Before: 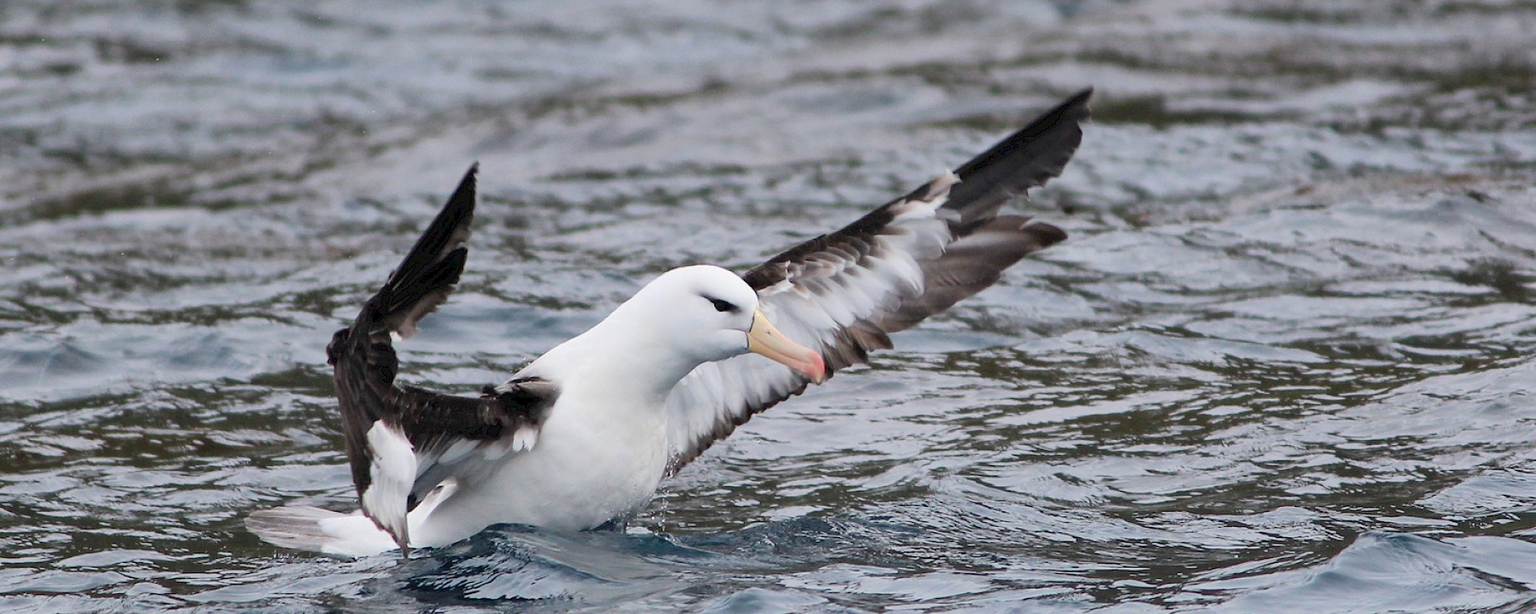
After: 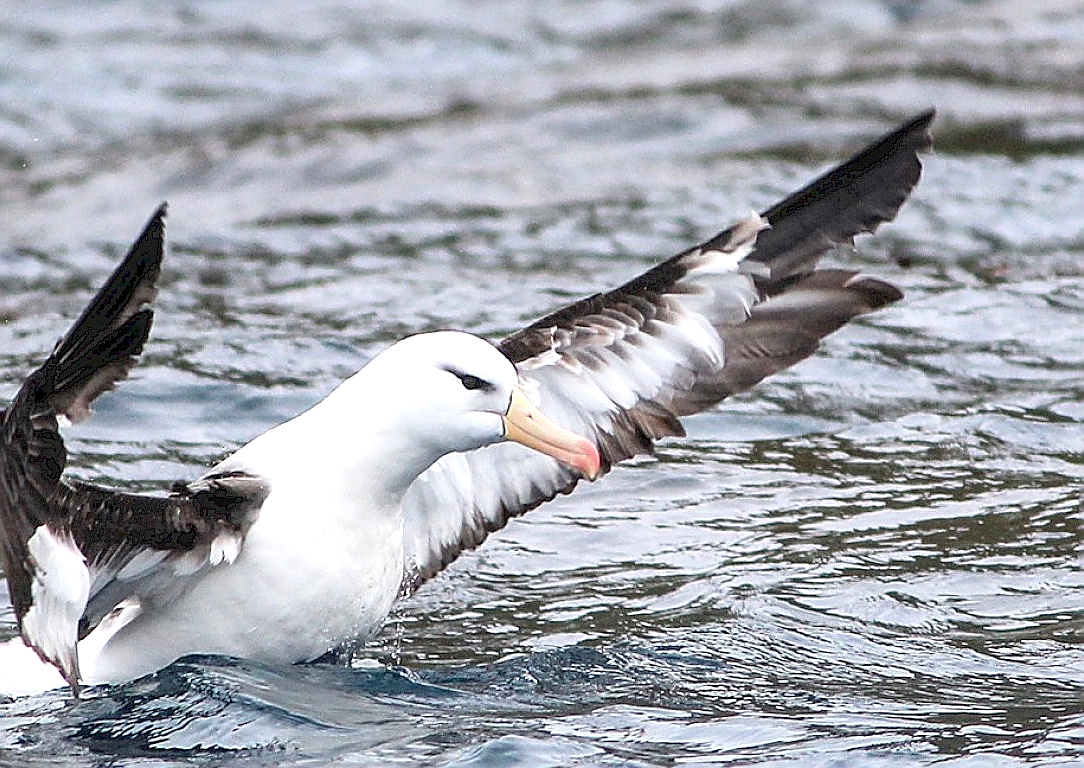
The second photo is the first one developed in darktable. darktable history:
exposure: exposure 0.659 EV, compensate exposure bias true, compensate highlight preservation false
crop and rotate: left 22.461%, right 21.076%
sharpen: radius 1.647, amount 1.29
local contrast: on, module defaults
